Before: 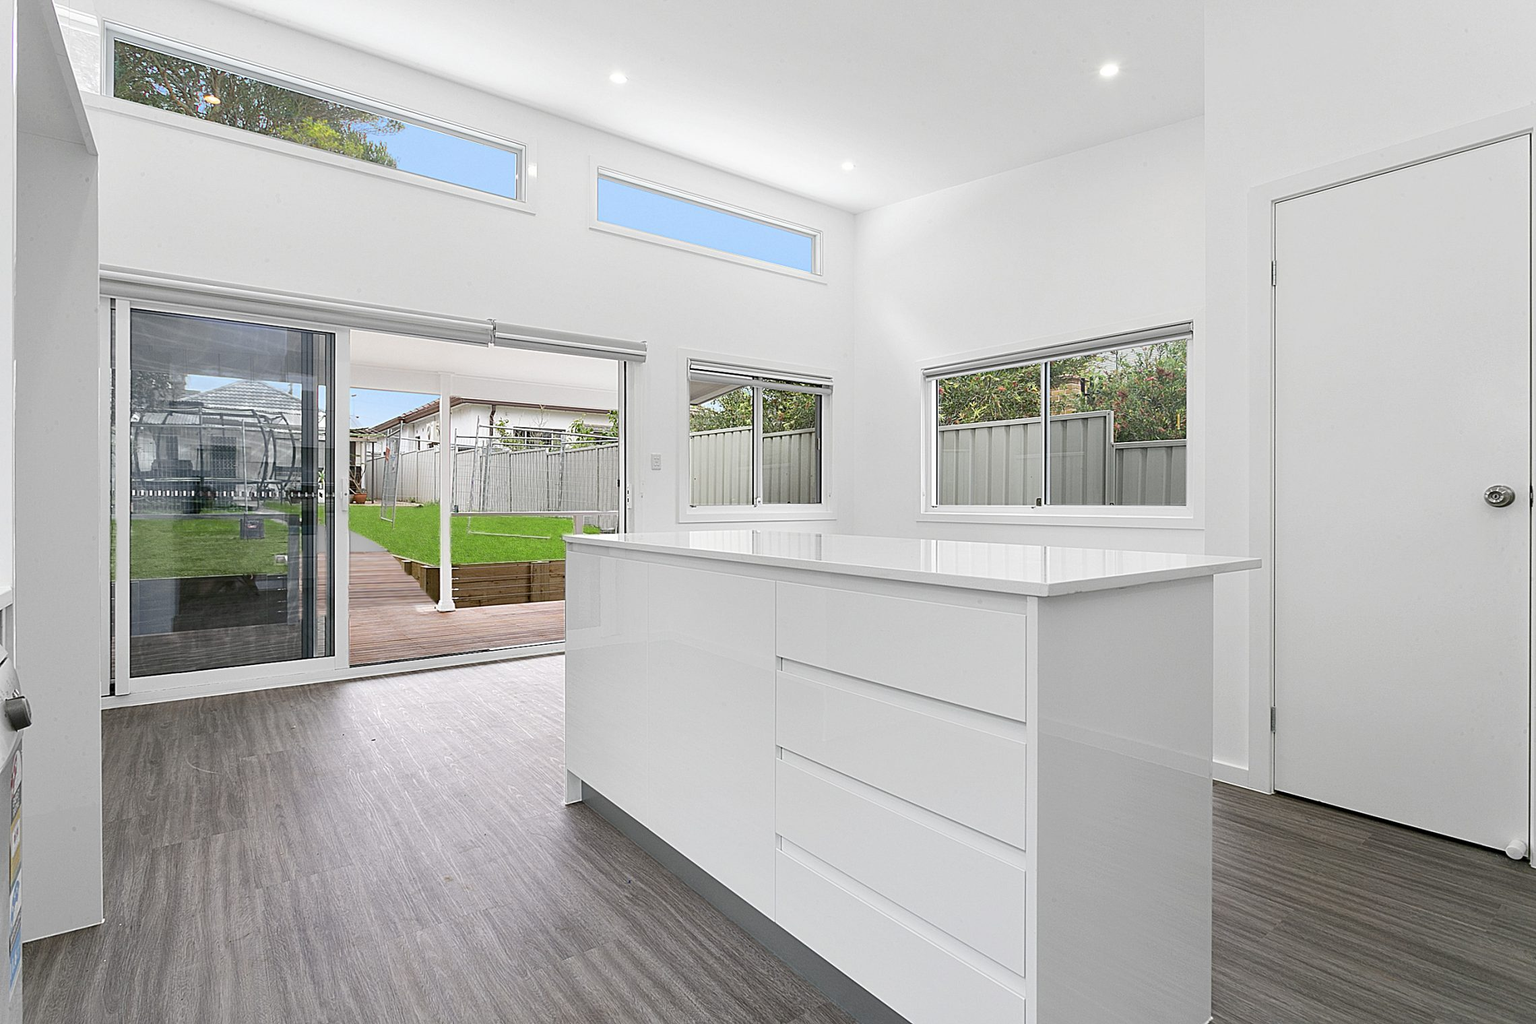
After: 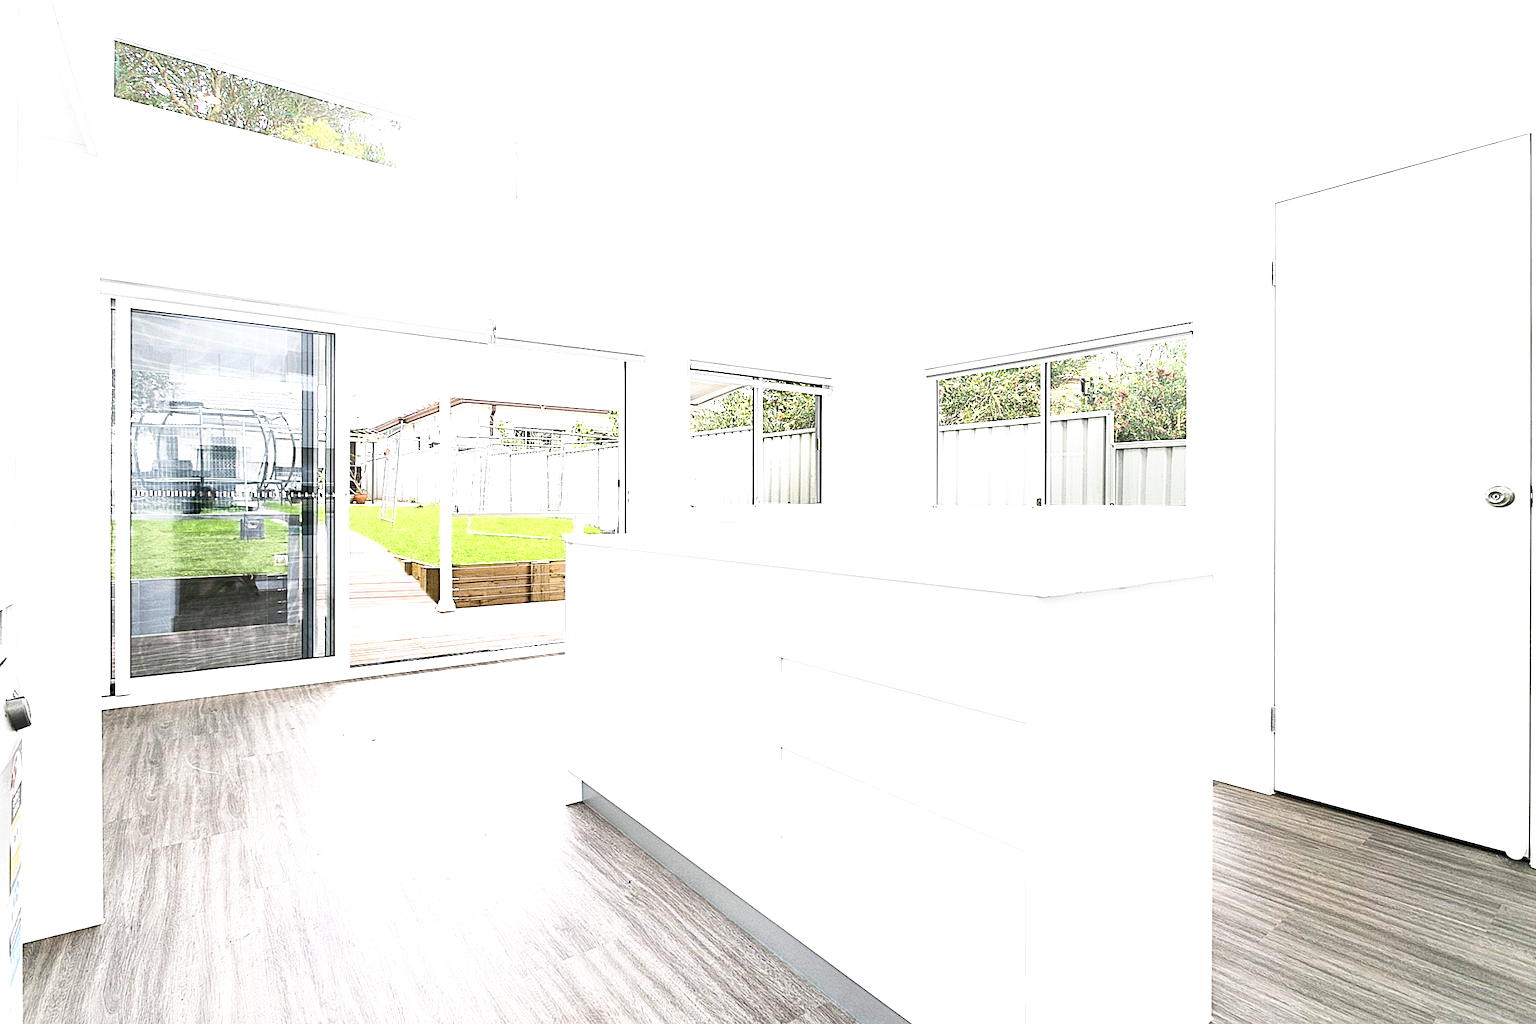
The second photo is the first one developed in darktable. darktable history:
tone equalizer: -8 EV -0.75 EV, -7 EV -0.7 EV, -6 EV -0.6 EV, -5 EV -0.4 EV, -3 EV 0.4 EV, -2 EV 0.6 EV, -1 EV 0.7 EV, +0 EV 0.75 EV, edges refinement/feathering 500, mask exposure compensation -1.57 EV, preserve details no
exposure: black level correction 0, exposure 1 EV, compensate highlight preservation false
base curve: curves: ch0 [(0, 0) (0.688, 0.865) (1, 1)], preserve colors none
